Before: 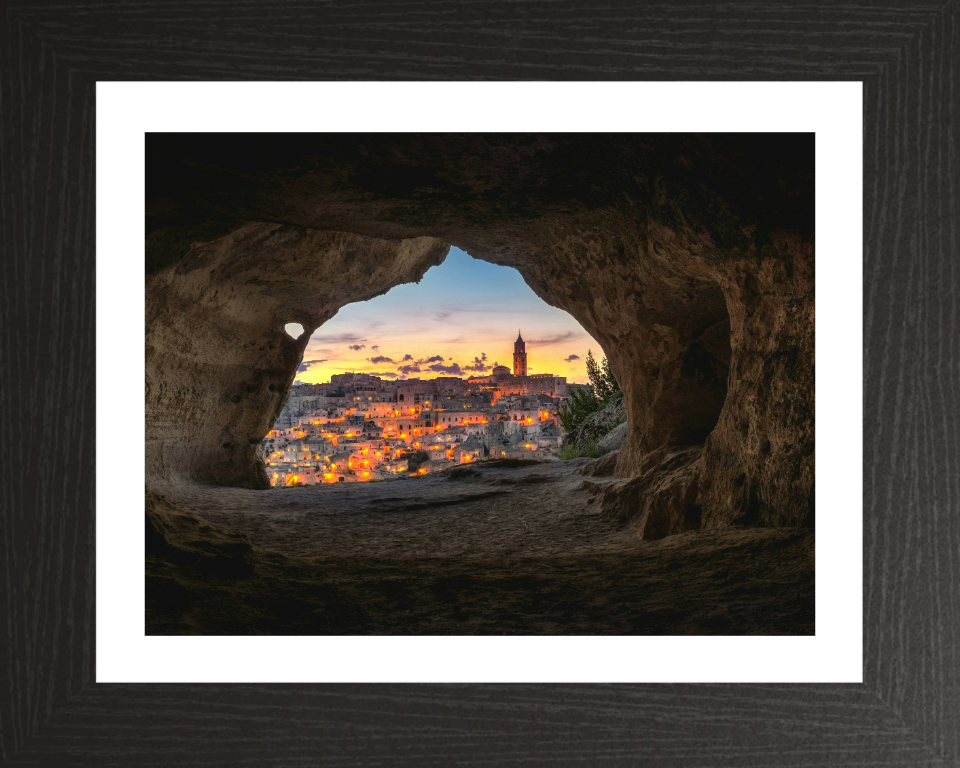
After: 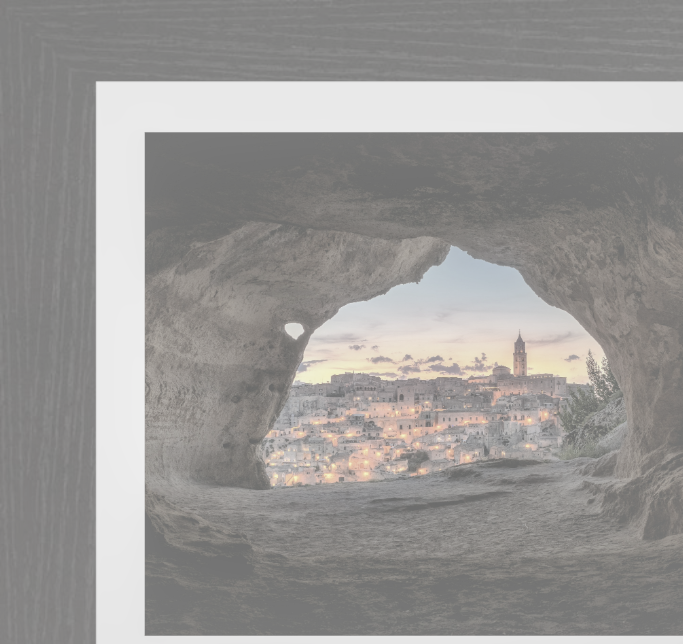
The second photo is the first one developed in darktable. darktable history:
crop: right 28.751%, bottom 16.107%
shadows and highlights: shadows 39.7, highlights -60
exposure: exposure 0.153 EV, compensate highlight preservation false
contrast brightness saturation: contrast -0.319, brightness 0.738, saturation -0.779
local contrast: on, module defaults
